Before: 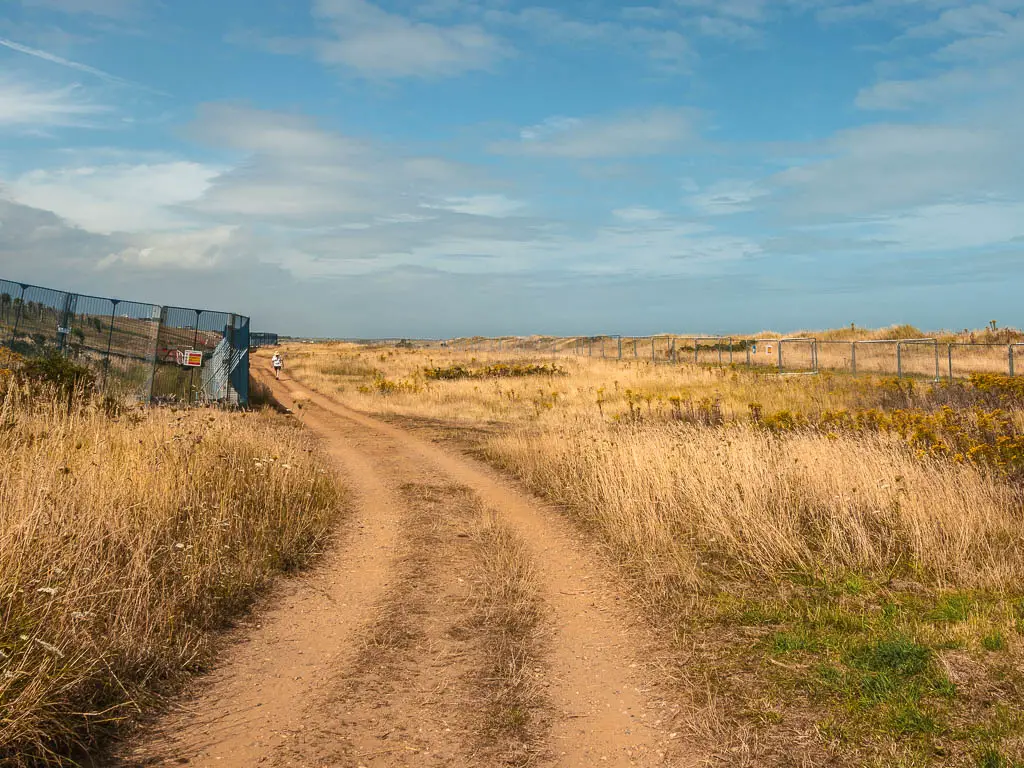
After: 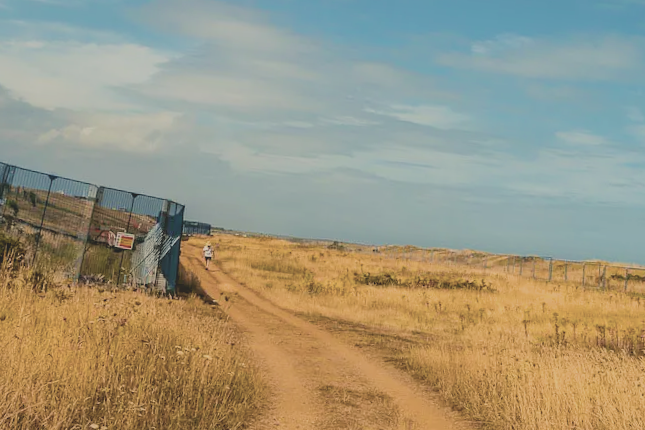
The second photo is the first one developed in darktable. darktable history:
filmic rgb: black relative exposure -7.93 EV, white relative exposure 4.19 EV, hardness 4.08, latitude 50.89%, contrast 1.014, shadows ↔ highlights balance 5.04%
color balance rgb: highlights gain › chroma 3.014%, highlights gain › hue 76.63°, linear chroma grading › global chroma 19.502%, perceptual saturation grading › global saturation 15.107%, perceptual brilliance grading › highlights 11.615%
crop and rotate: angle -5.31°, left 1.984%, top 7.012%, right 27.472%, bottom 30.232%
velvia: on, module defaults
contrast brightness saturation: contrast -0.259, saturation -0.434
